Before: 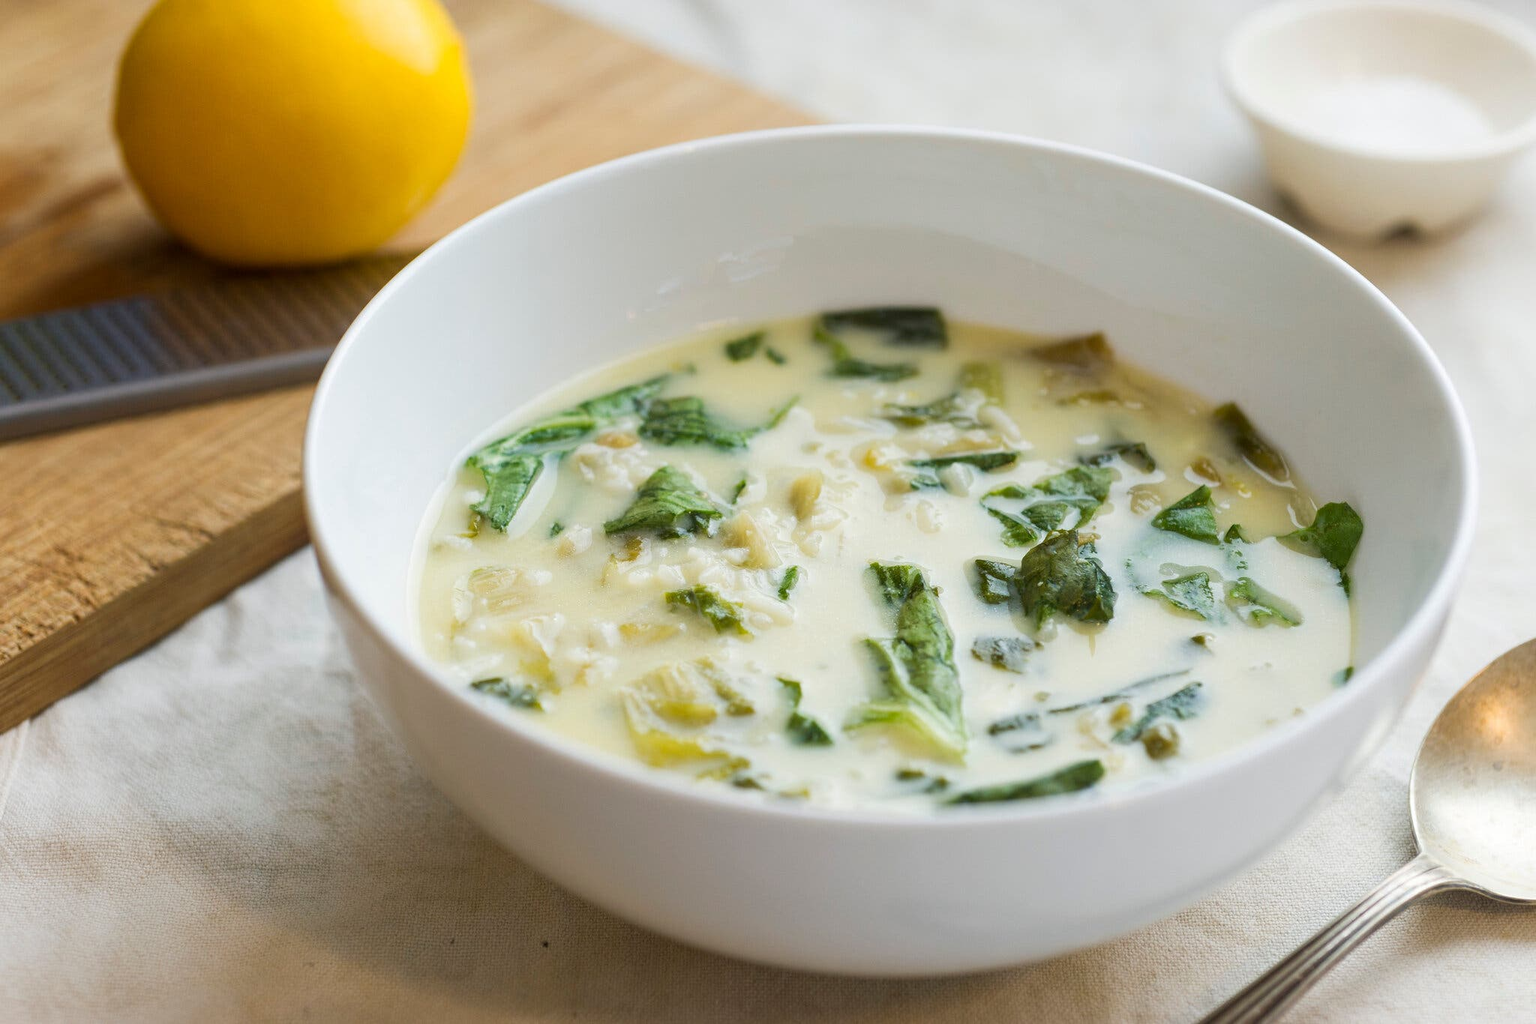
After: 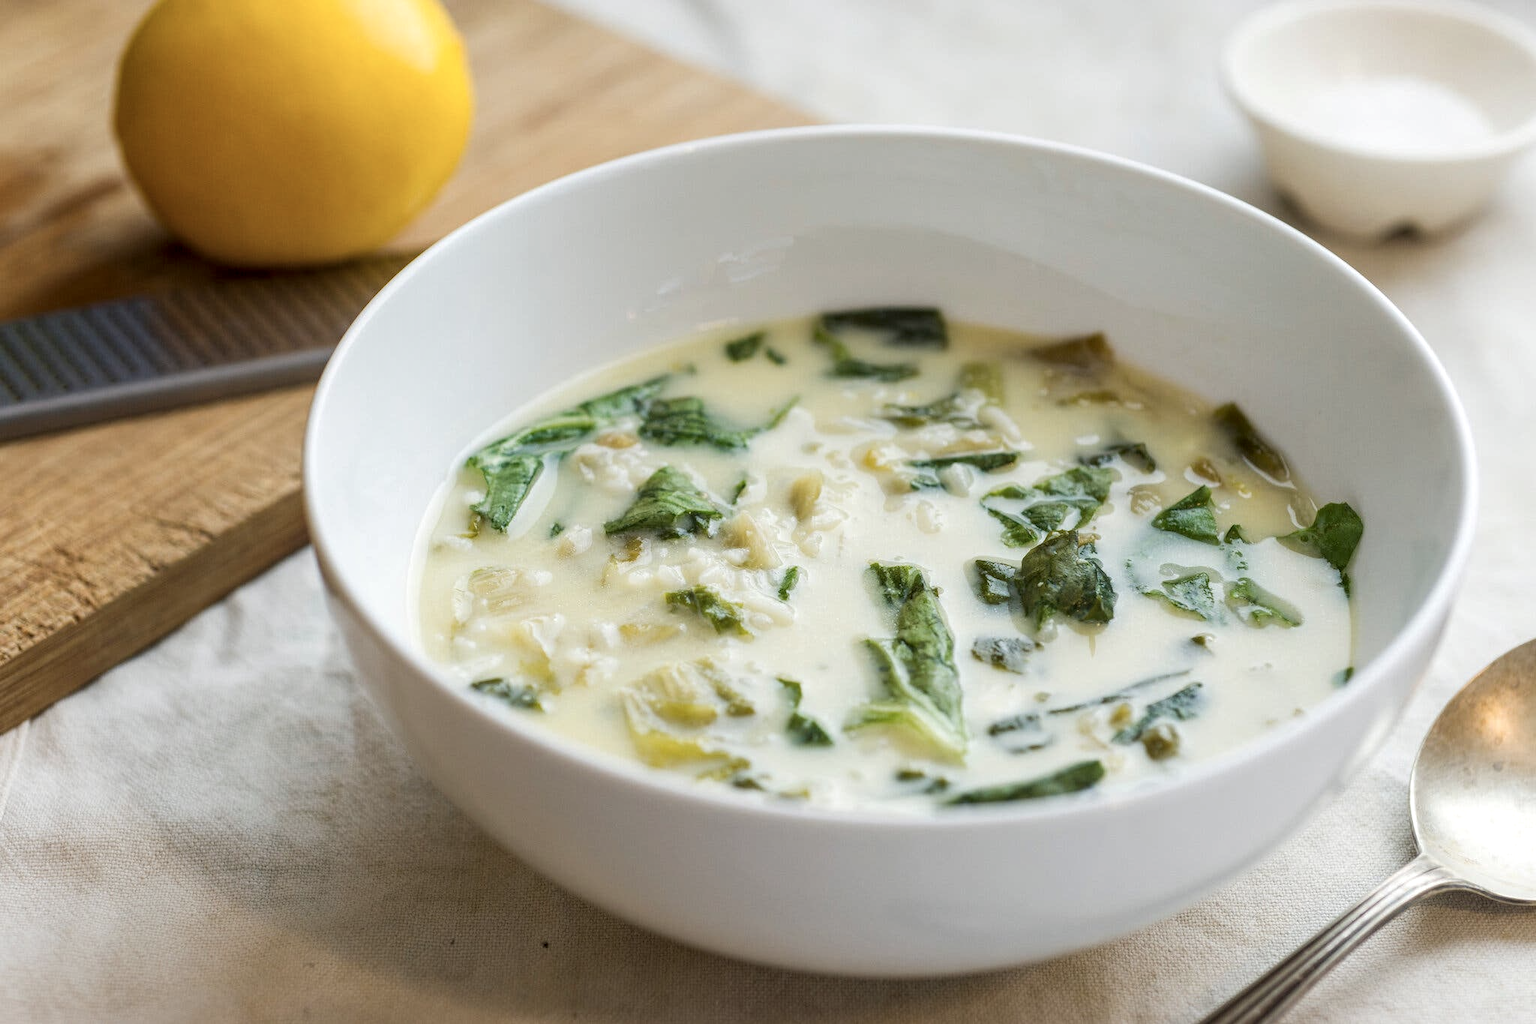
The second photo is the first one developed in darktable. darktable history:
local contrast: on, module defaults
contrast brightness saturation: saturation -0.17
